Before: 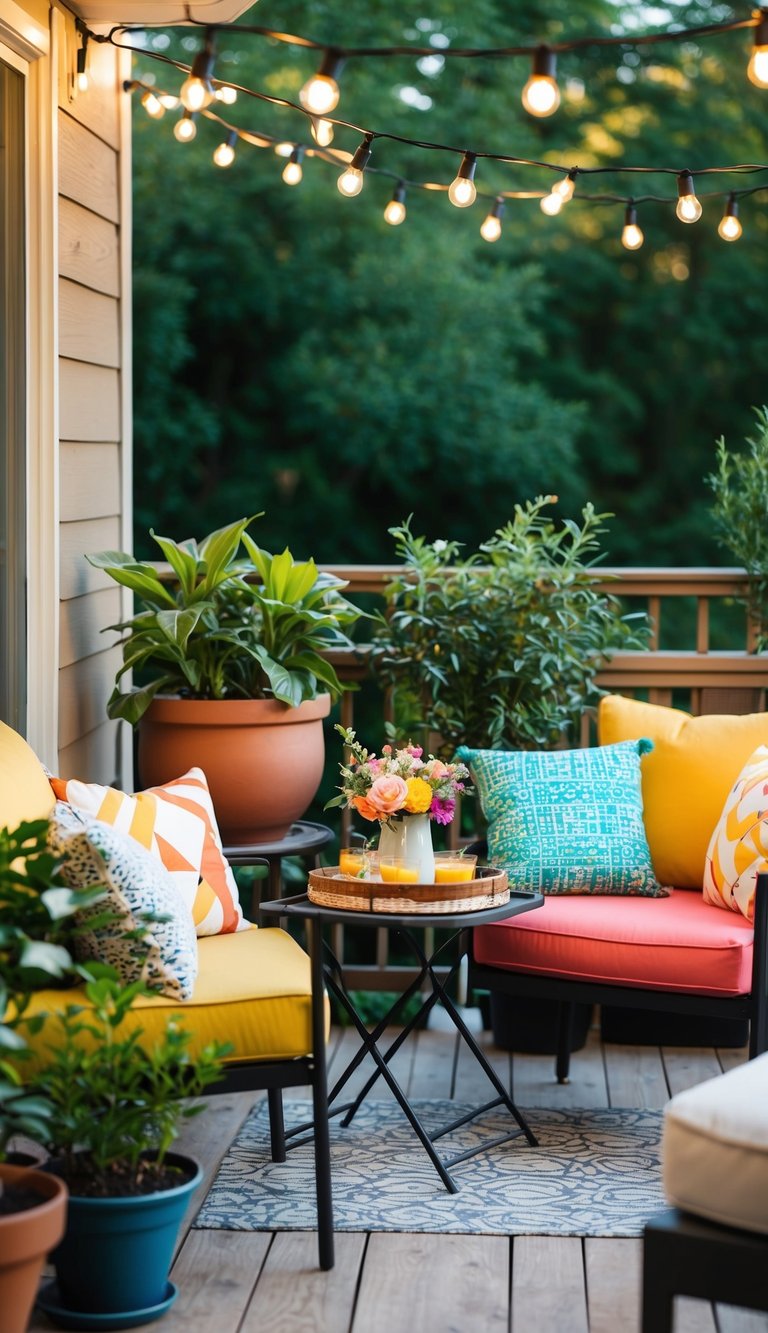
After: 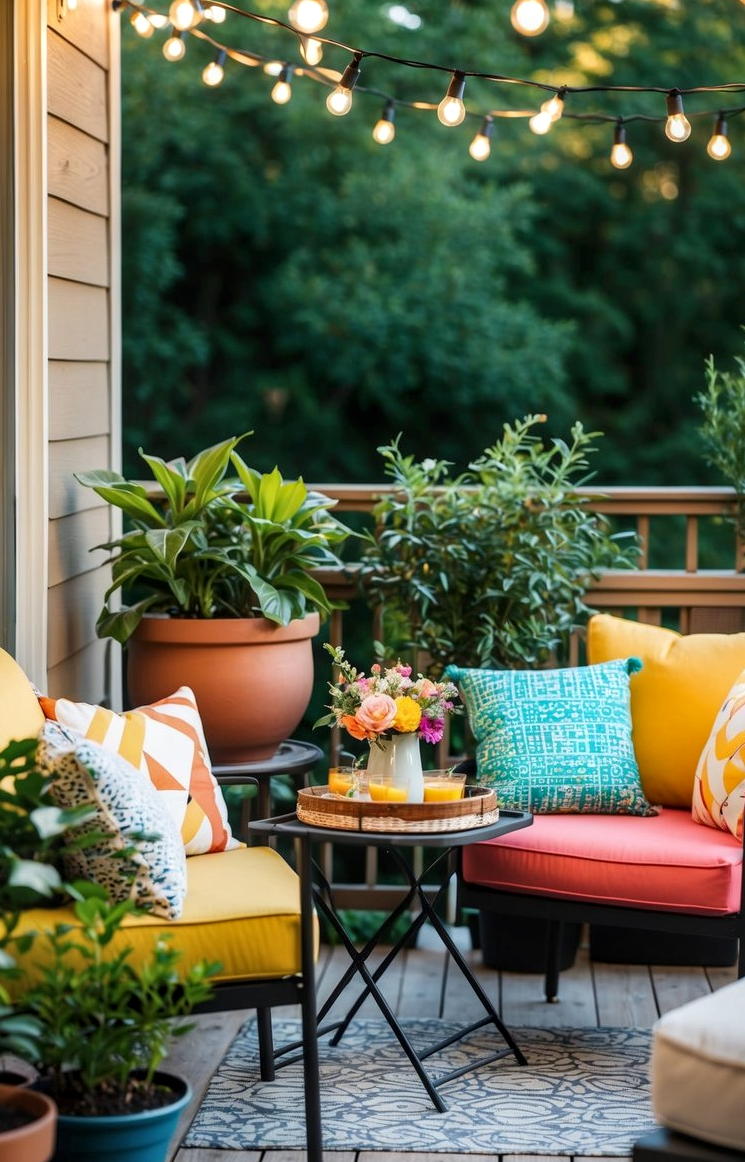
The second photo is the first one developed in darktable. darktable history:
local contrast: on, module defaults
crop: left 1.507%, top 6.147%, right 1.379%, bottom 6.637%
